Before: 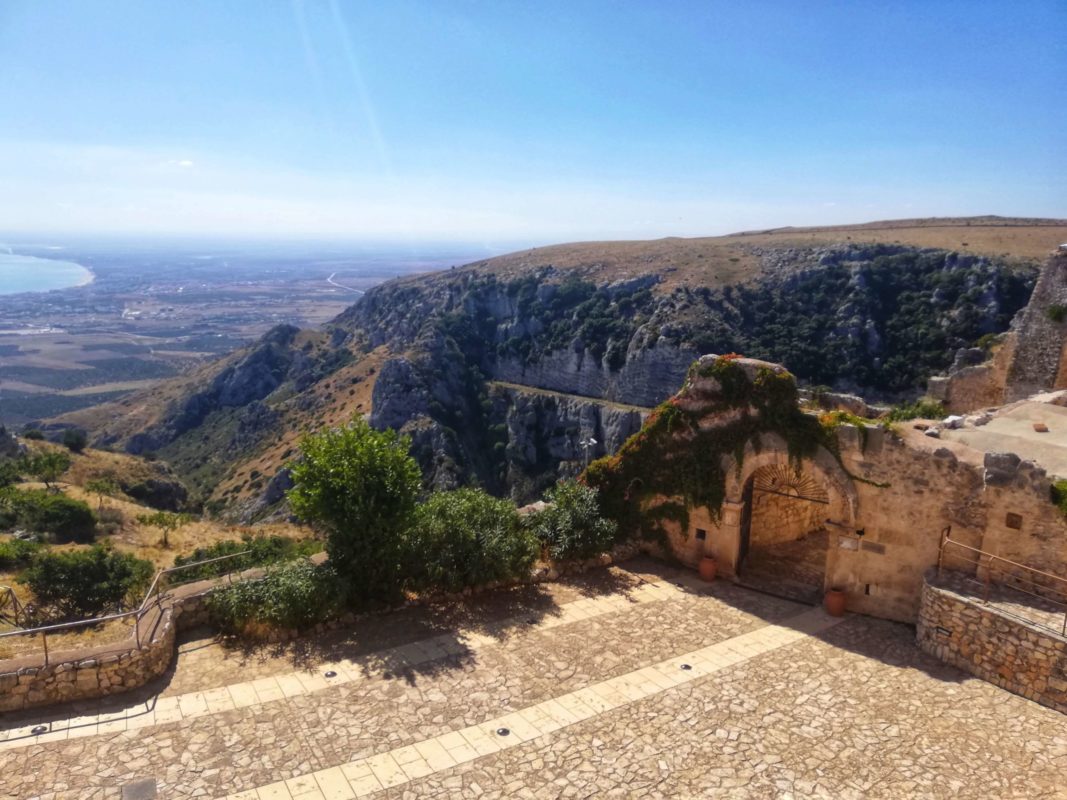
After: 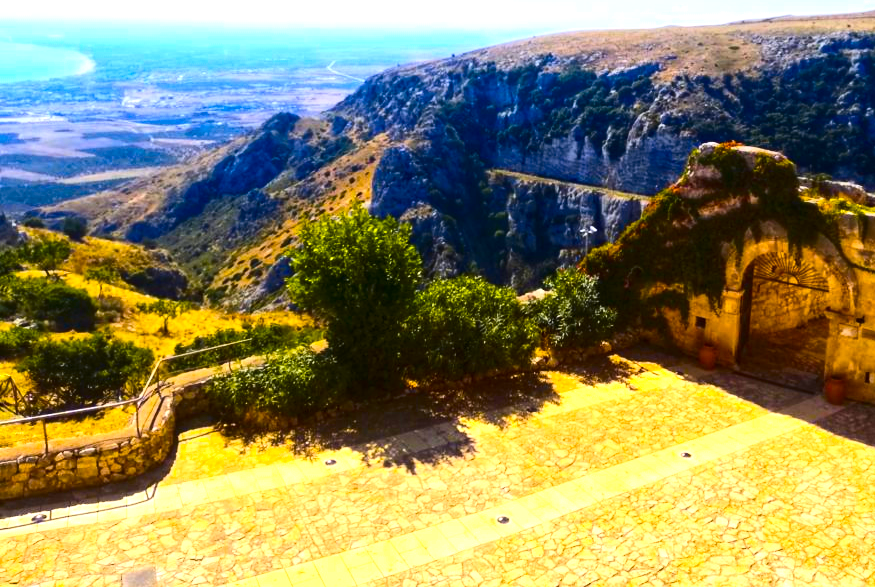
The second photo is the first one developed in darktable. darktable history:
color contrast: green-magenta contrast 0.8, blue-yellow contrast 1.1, unbound 0
color balance rgb: linear chroma grading › global chroma 25%, perceptual saturation grading › global saturation 40%, perceptual brilliance grading › global brilliance 30%, global vibrance 40%
crop: top 26.531%, right 17.959%
contrast brightness saturation: contrast 0.28
